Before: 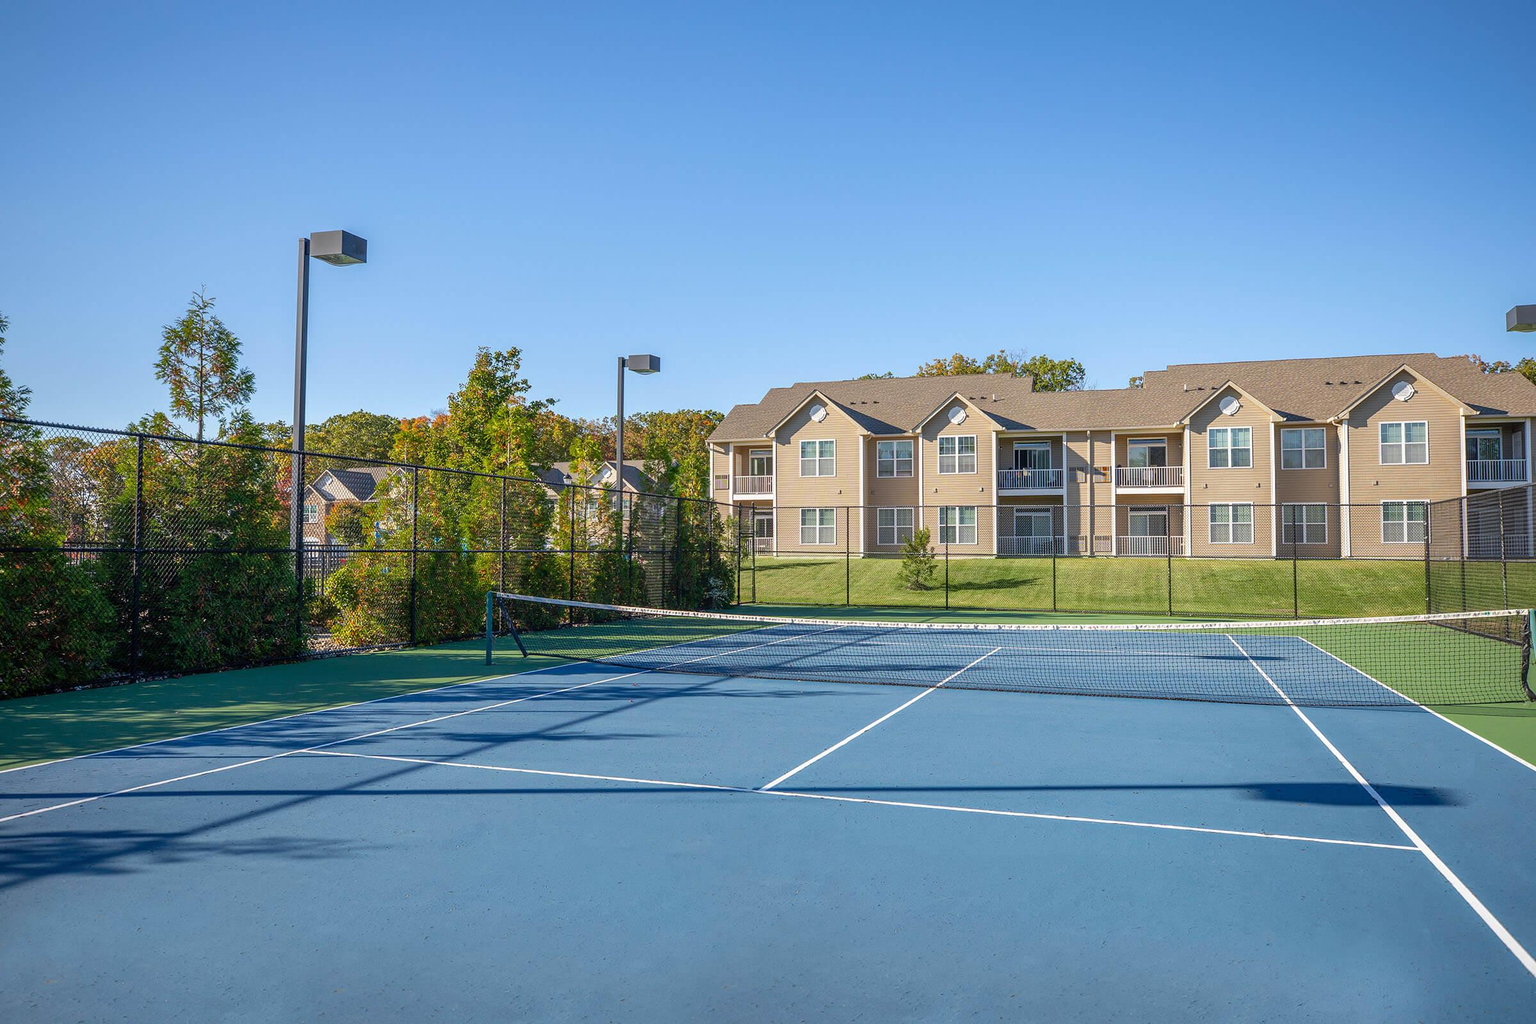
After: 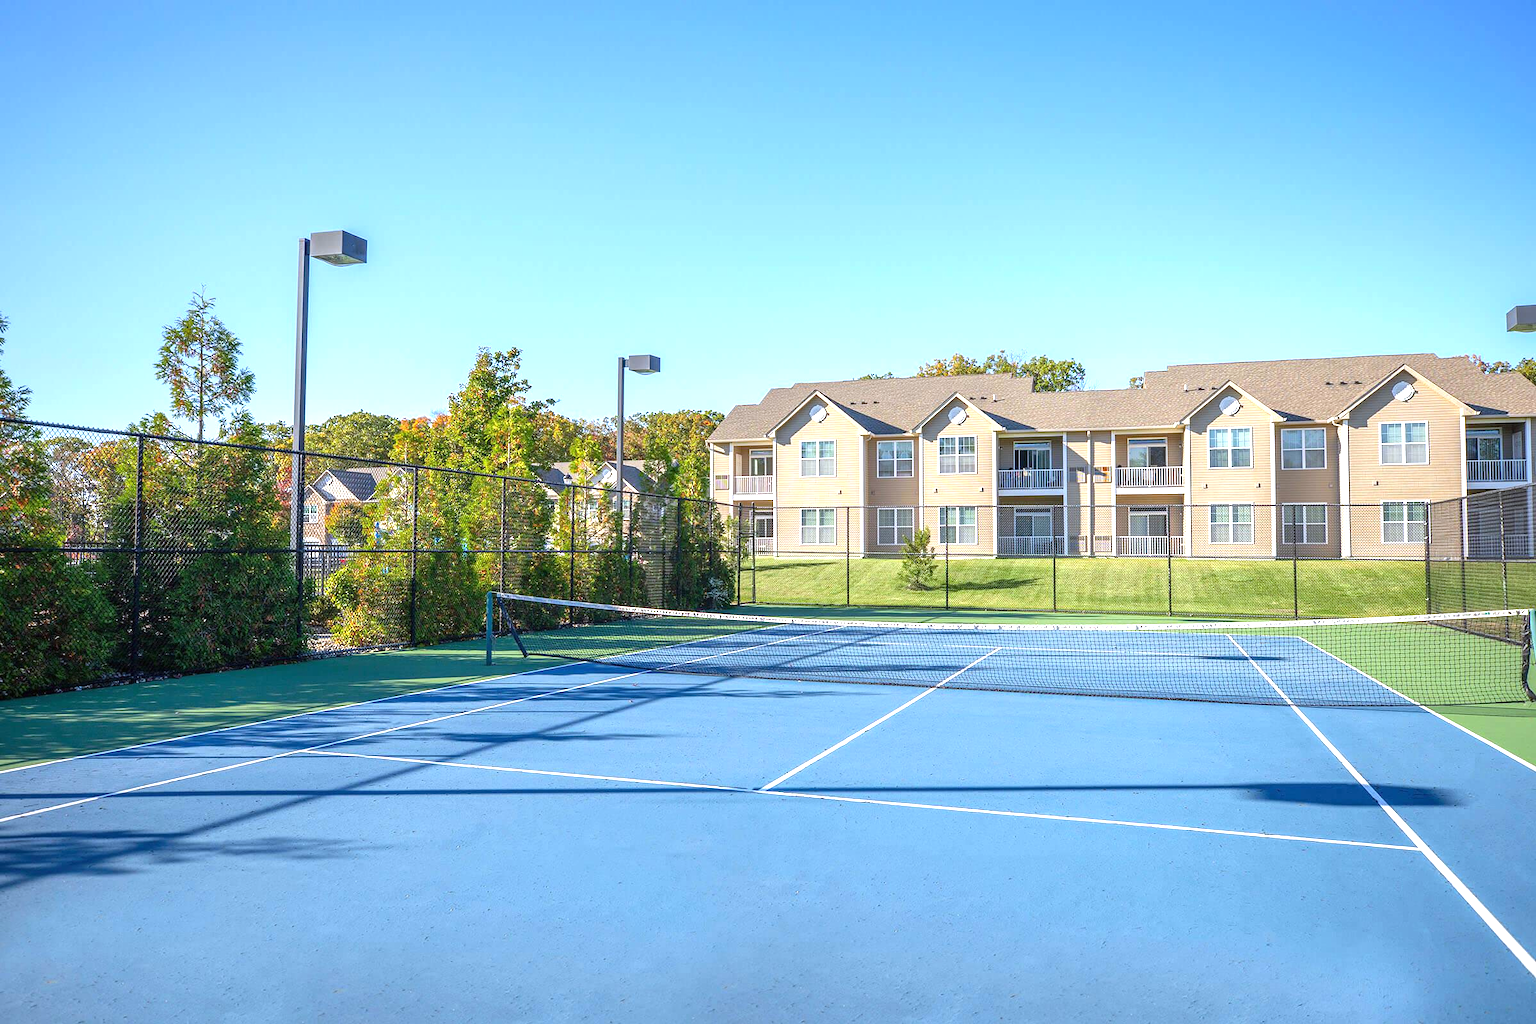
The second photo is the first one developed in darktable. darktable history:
exposure: black level correction 0, exposure 0.9 EV, compensate highlight preservation false
white balance: red 0.967, blue 1.049
